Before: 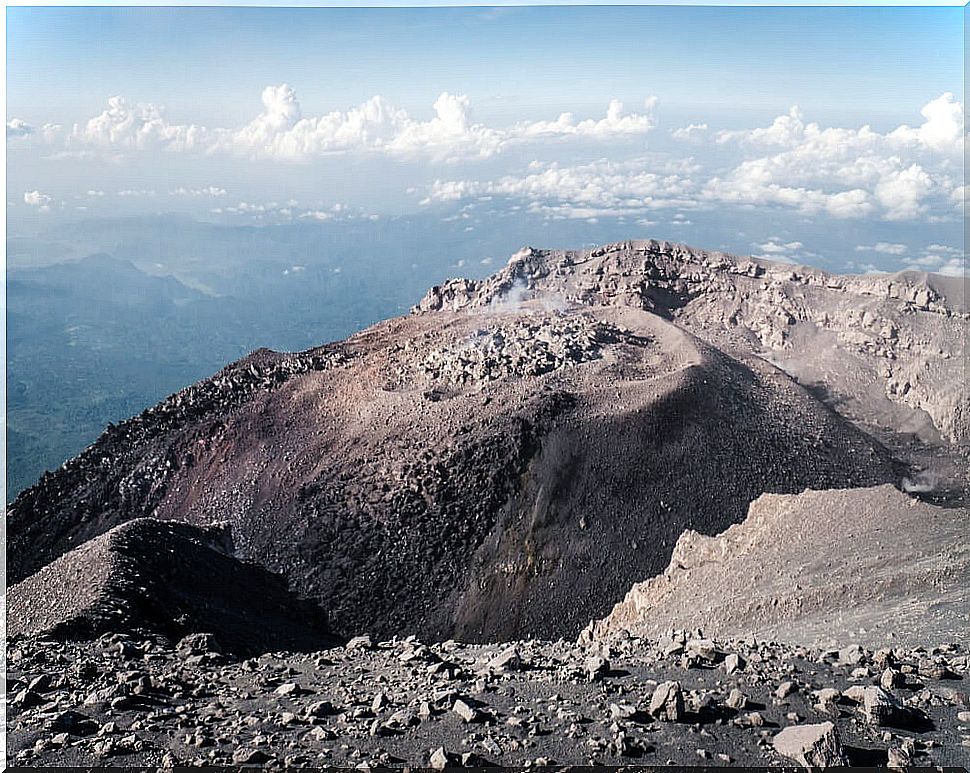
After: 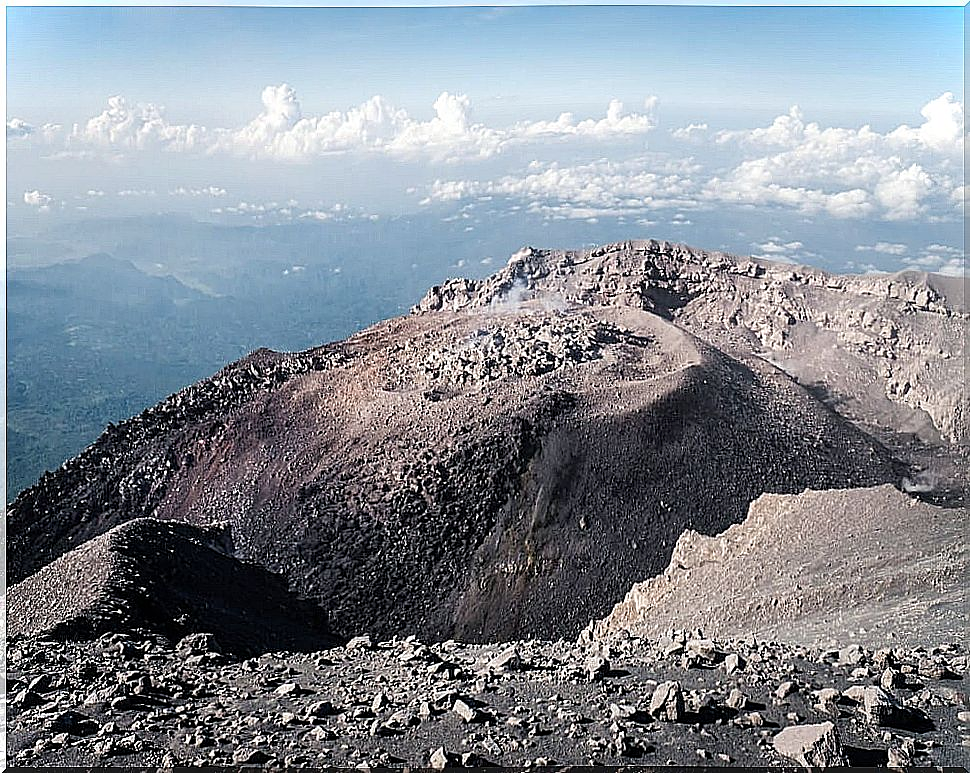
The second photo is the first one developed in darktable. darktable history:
sharpen: amount 0.594
